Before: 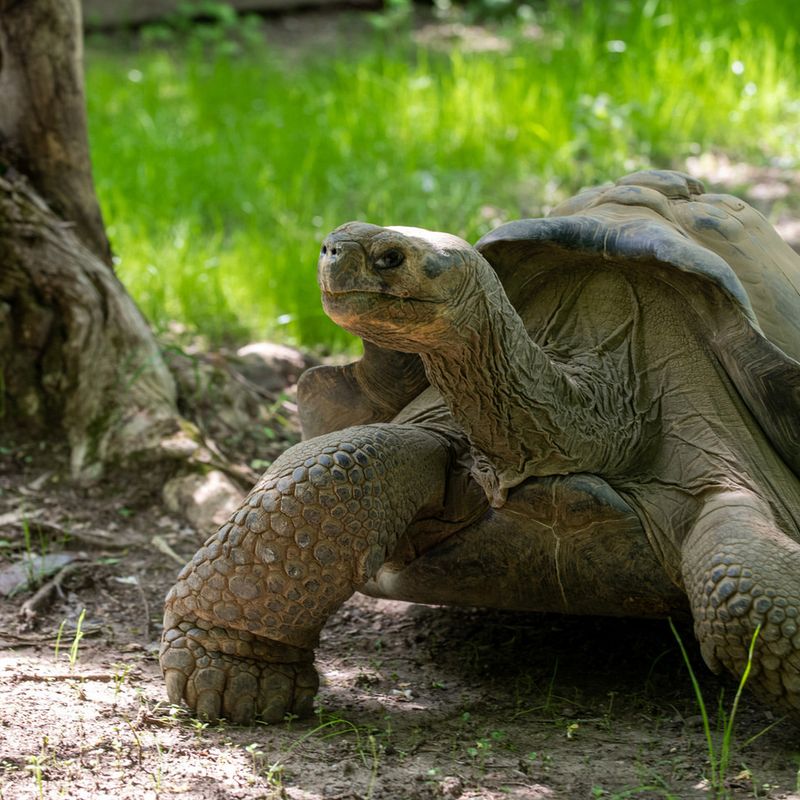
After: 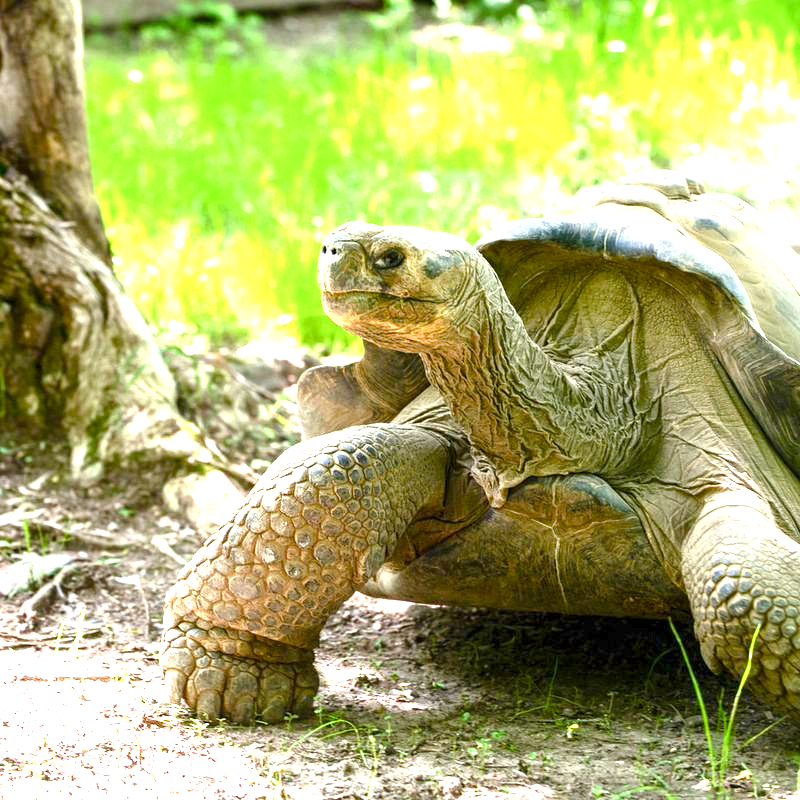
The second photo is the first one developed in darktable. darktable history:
exposure: exposure 2.207 EV, compensate highlight preservation false
tone curve: curves: ch0 [(0, 0) (0.003, 0.003) (0.011, 0.011) (0.025, 0.025) (0.044, 0.044) (0.069, 0.068) (0.1, 0.098) (0.136, 0.134) (0.177, 0.175) (0.224, 0.221) (0.277, 0.273) (0.335, 0.33) (0.399, 0.393) (0.468, 0.461) (0.543, 0.546) (0.623, 0.625) (0.709, 0.711) (0.801, 0.802) (0.898, 0.898) (1, 1)], preserve colors none
color balance rgb: perceptual saturation grading › global saturation 20%, perceptual saturation grading › highlights -25%, perceptual saturation grading › shadows 50%
